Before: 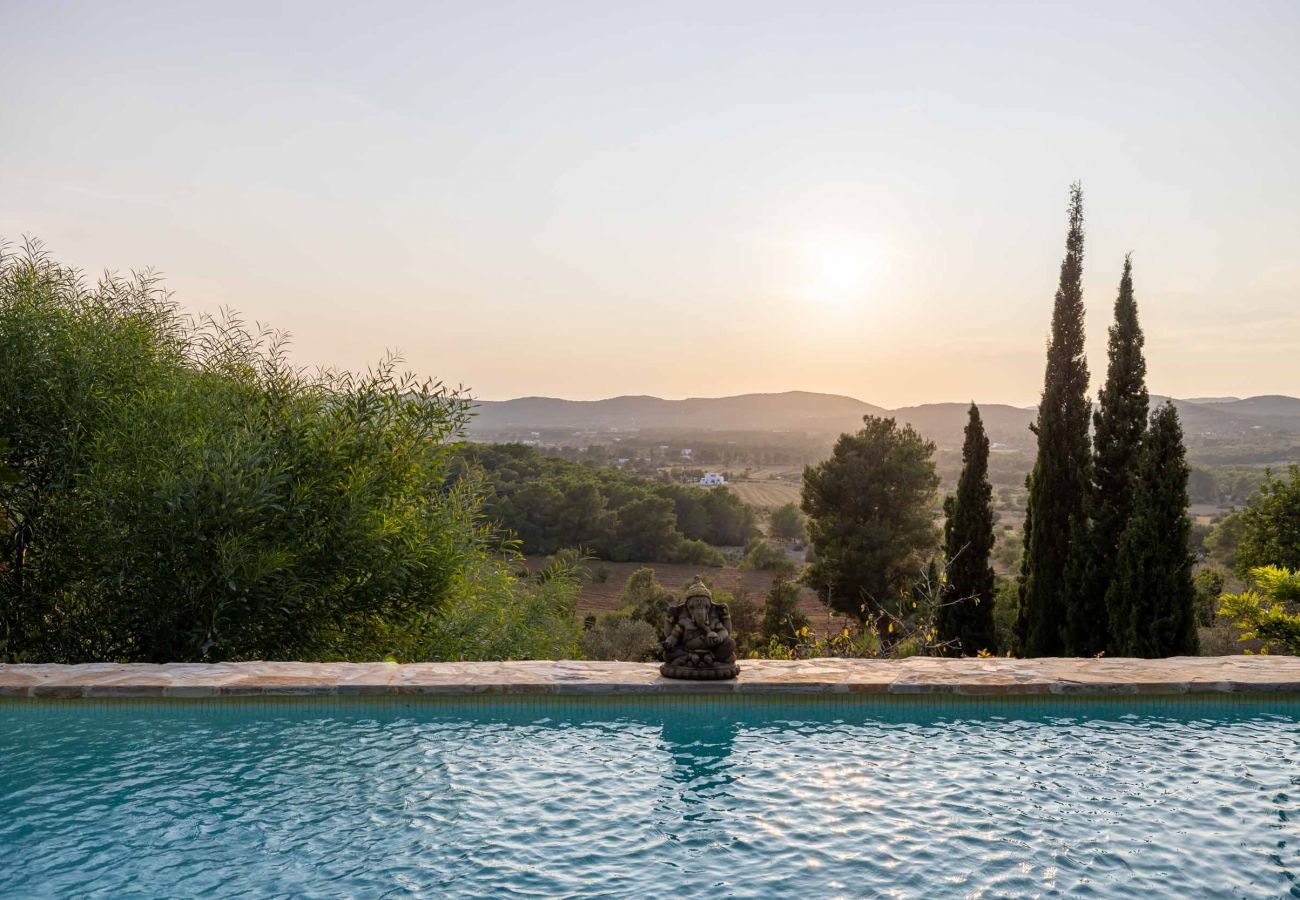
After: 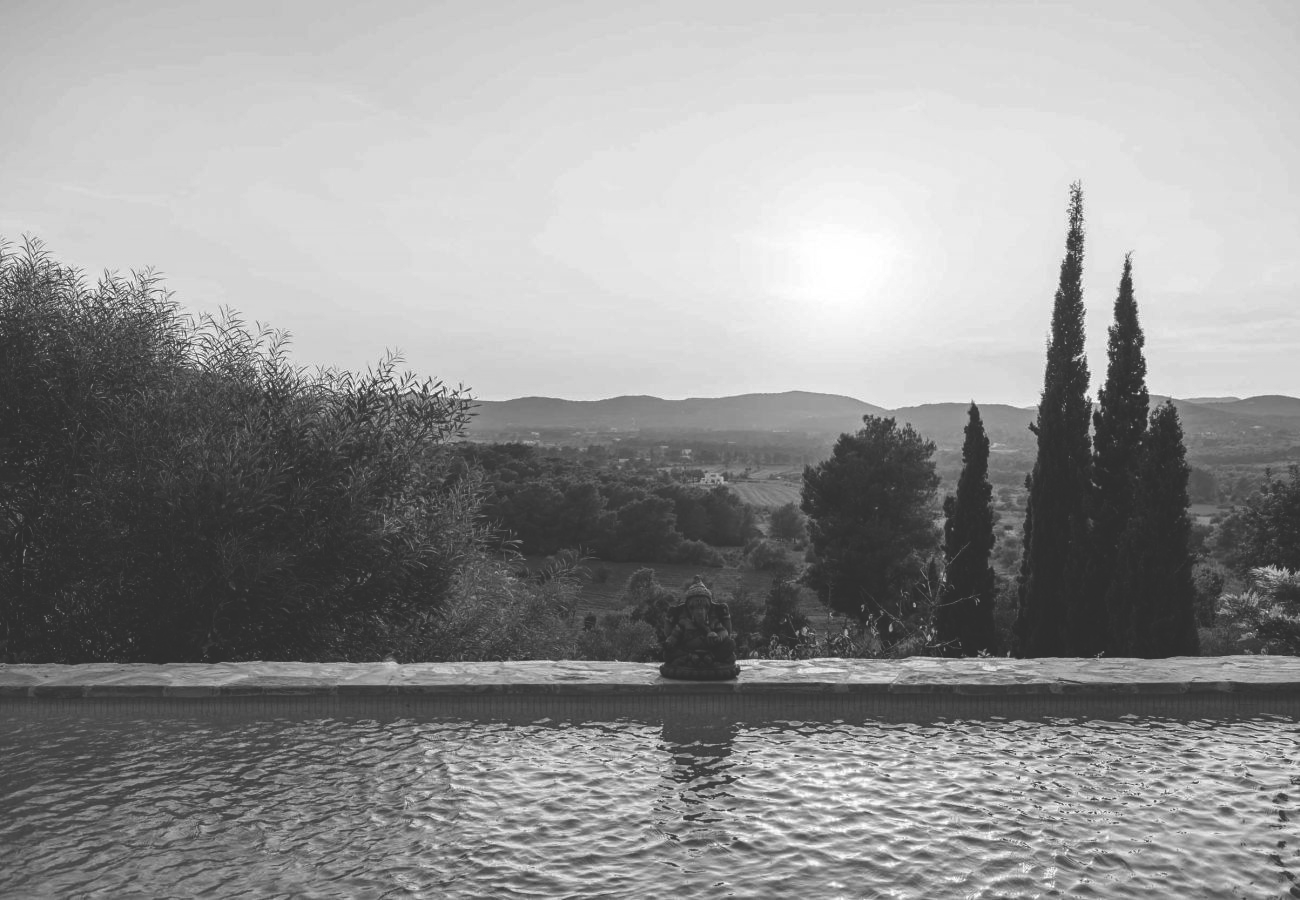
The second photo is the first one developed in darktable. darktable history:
monochrome: a 32, b 64, size 2.3
color correction: highlights a* 1.12, highlights b* 24.26, shadows a* 15.58, shadows b* 24.26
rgb curve: curves: ch0 [(0, 0.186) (0.314, 0.284) (0.576, 0.466) (0.805, 0.691) (0.936, 0.886)]; ch1 [(0, 0.186) (0.314, 0.284) (0.581, 0.534) (0.771, 0.746) (0.936, 0.958)]; ch2 [(0, 0.216) (0.275, 0.39) (1, 1)], mode RGB, independent channels, compensate middle gray true, preserve colors none
